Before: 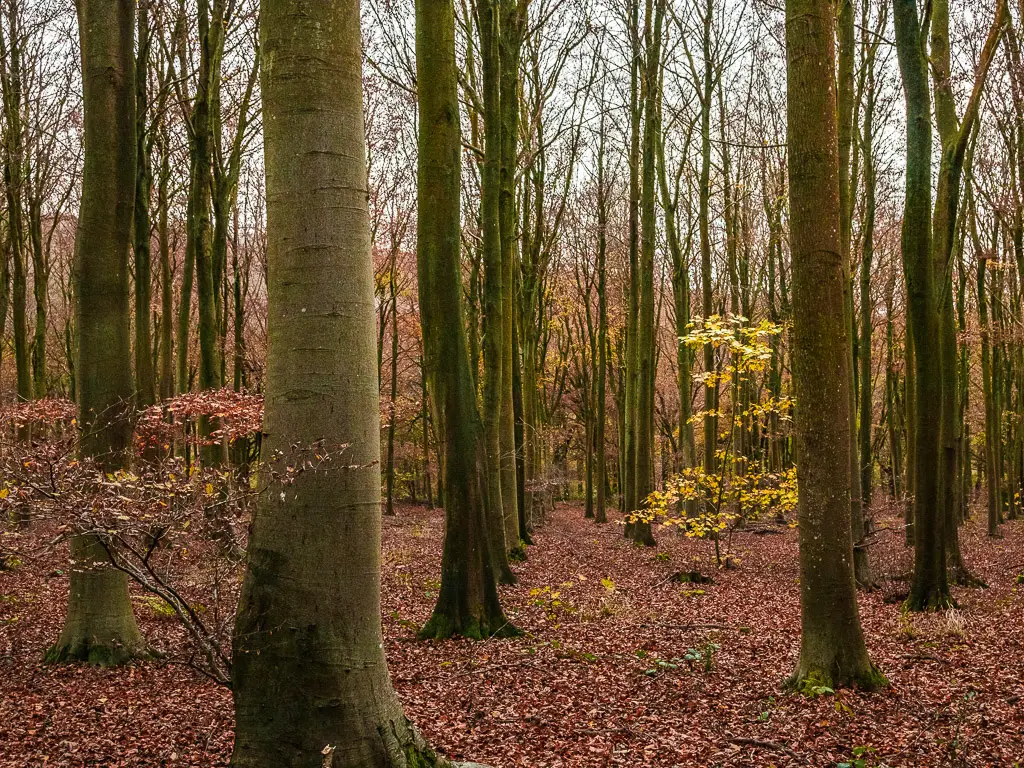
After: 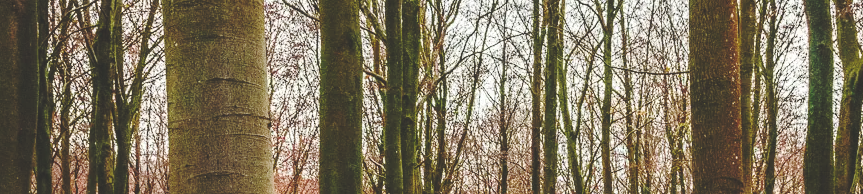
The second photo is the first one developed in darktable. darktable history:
base curve: curves: ch0 [(0, 0.024) (0.055, 0.065) (0.121, 0.166) (0.236, 0.319) (0.693, 0.726) (1, 1)], preserve colors none
crop and rotate: left 9.653%, top 9.605%, right 5.995%, bottom 65.085%
